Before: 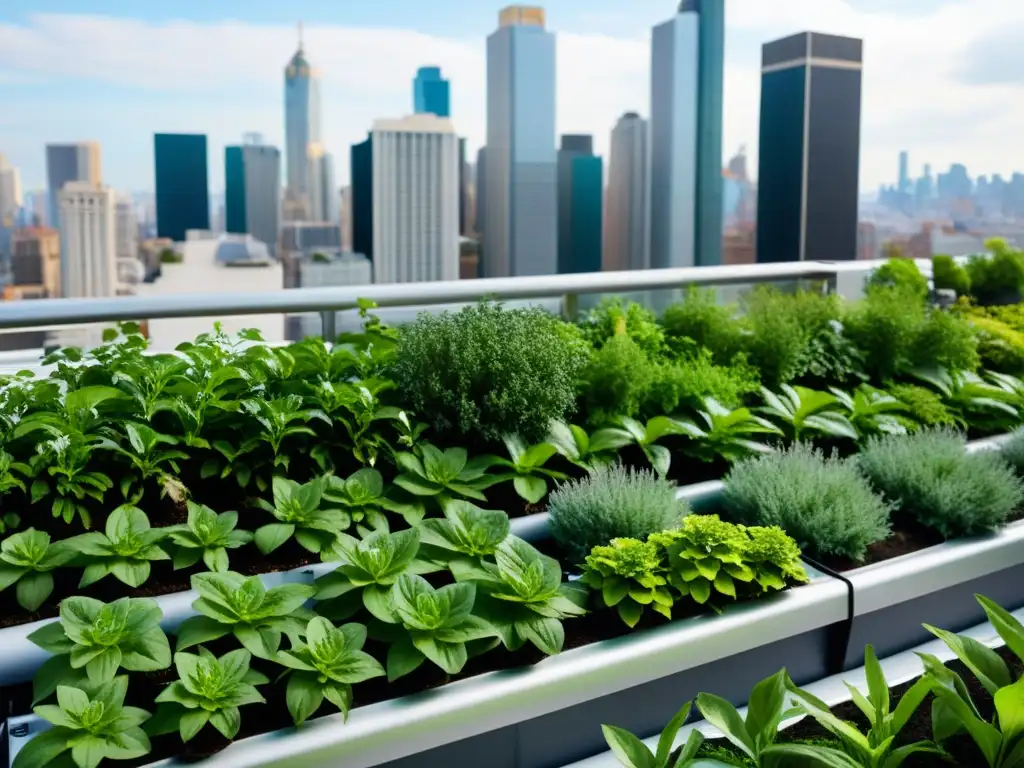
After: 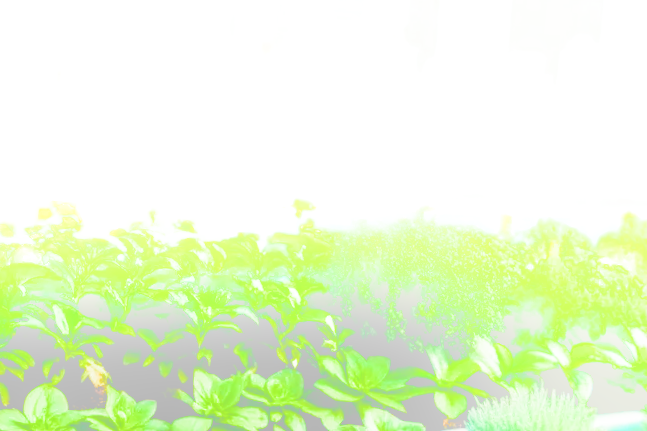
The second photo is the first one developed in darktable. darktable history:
filmic rgb: middle gray luminance 9.23%, black relative exposure -10.55 EV, white relative exposure 3.45 EV, threshold 6 EV, target black luminance 0%, hardness 5.98, latitude 59.69%, contrast 1.087, highlights saturation mix 5%, shadows ↔ highlights balance 29.23%, add noise in highlights 0, color science v3 (2019), use custom middle-gray values true, iterations of high-quality reconstruction 0, contrast in highlights soft, enable highlight reconstruction true
color balance rgb: perceptual saturation grading › global saturation 20%, perceptual saturation grading › highlights -25%, perceptual saturation grading › shadows 50%
bloom: size 25%, threshold 5%, strength 90%
local contrast: on, module defaults
split-toning: on, module defaults
crop and rotate: angle -4.99°, left 2.122%, top 6.945%, right 27.566%, bottom 30.519%
